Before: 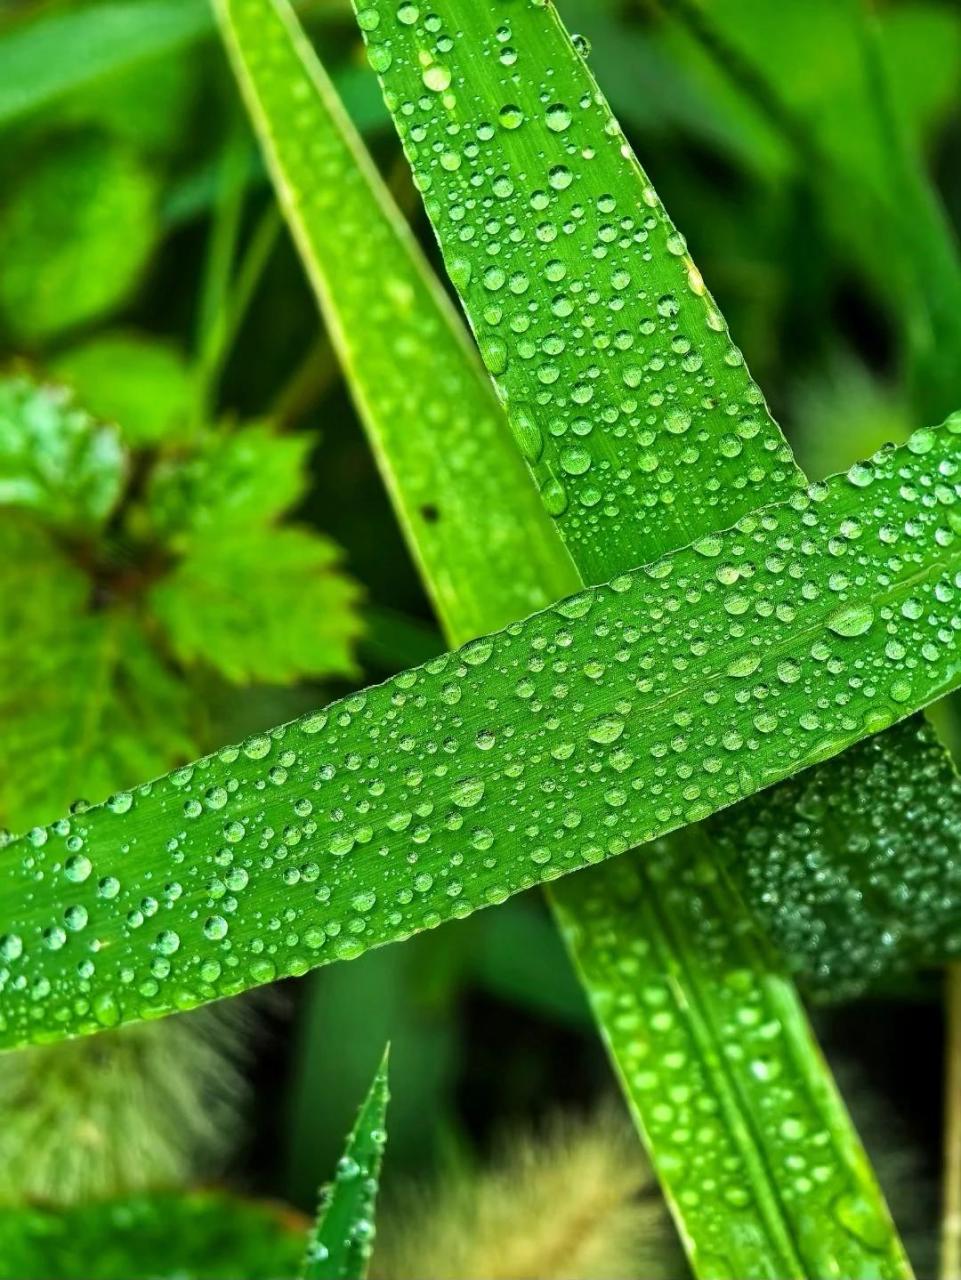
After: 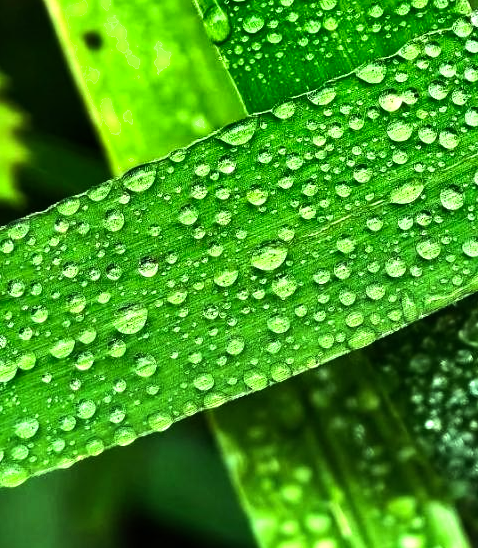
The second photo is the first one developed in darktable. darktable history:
shadows and highlights: radius 108.64, shadows 45.78, highlights -67.5, low approximation 0.01, soften with gaussian
crop: left 35.069%, top 37.021%, right 15.094%, bottom 20.103%
tone equalizer: -8 EV -1.05 EV, -7 EV -1.03 EV, -6 EV -0.845 EV, -5 EV -0.589 EV, -3 EV 0.597 EV, -2 EV 0.859 EV, -1 EV 0.991 EV, +0 EV 1.06 EV, edges refinement/feathering 500, mask exposure compensation -1.57 EV, preserve details no
